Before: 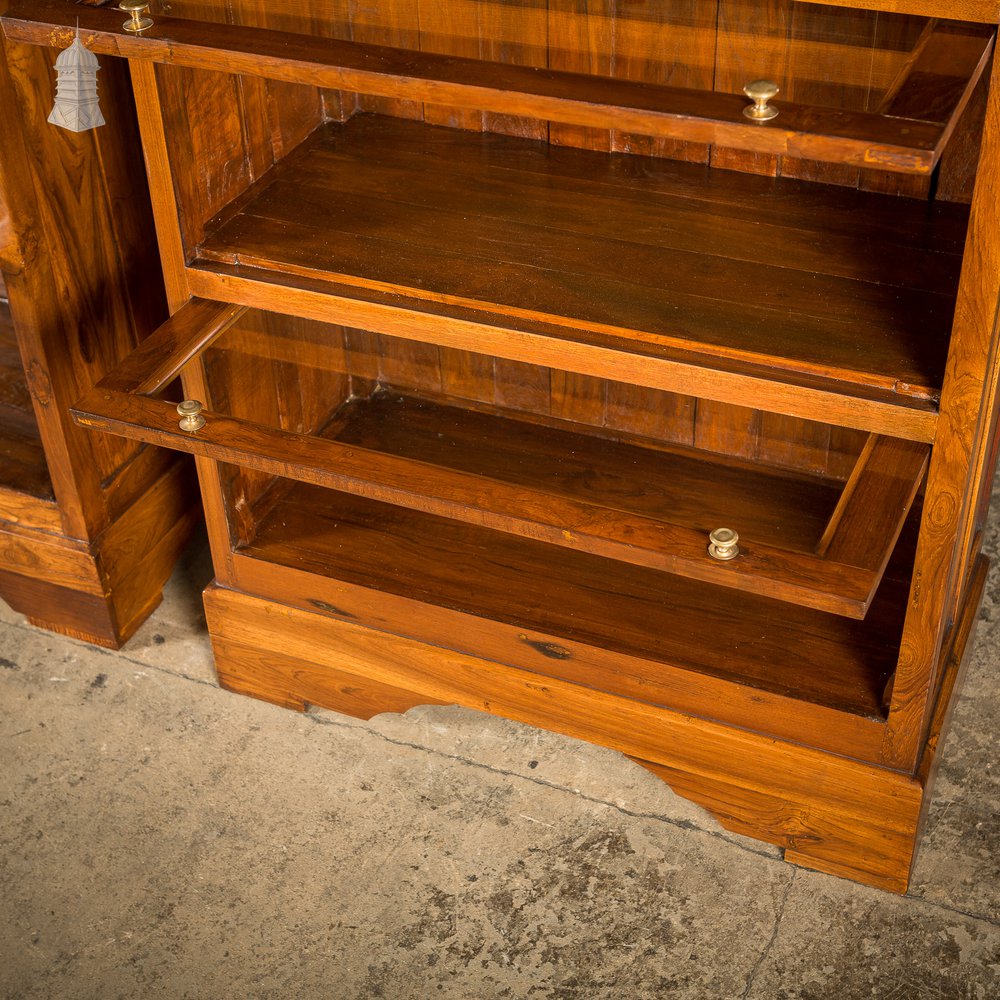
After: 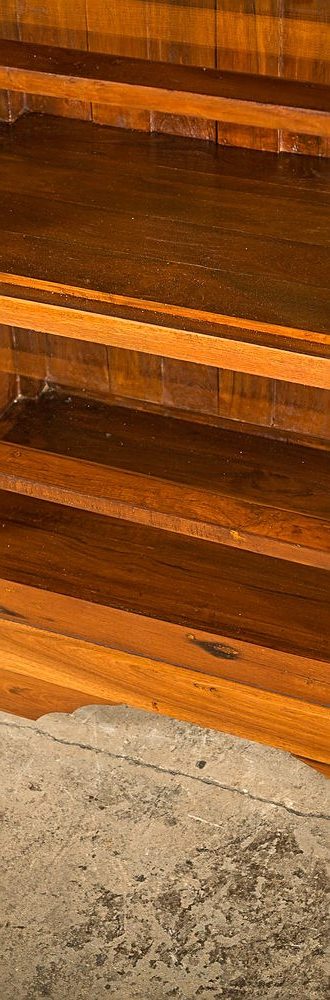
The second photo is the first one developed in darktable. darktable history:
crop: left 33.251%, right 33.701%
sharpen: on, module defaults
